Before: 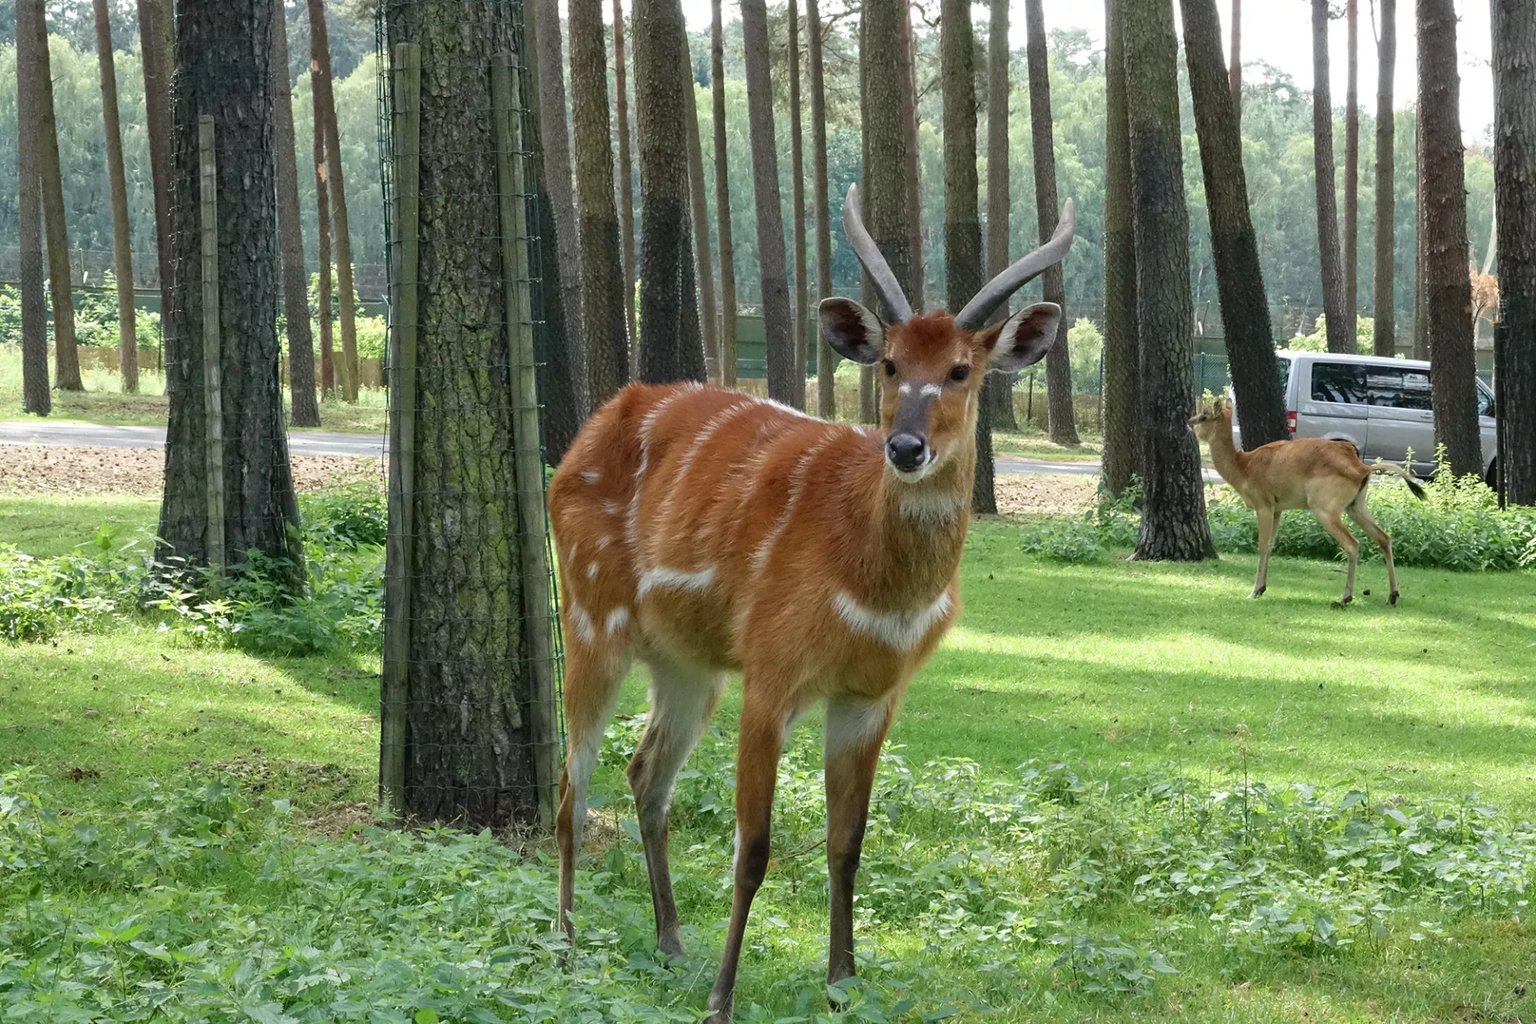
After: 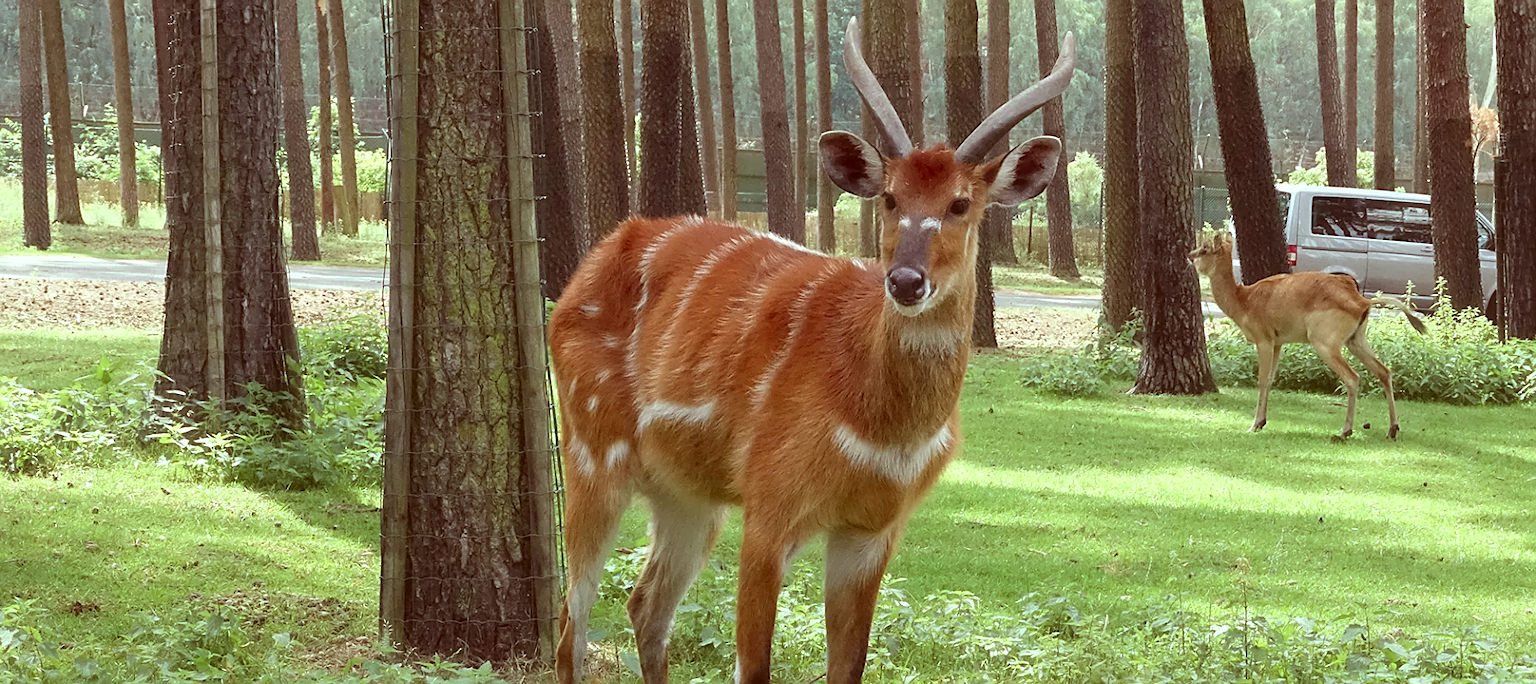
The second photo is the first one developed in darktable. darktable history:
color correction: highlights a* -7, highlights b* -0.167, shadows a* 20.7, shadows b* 11.49
crop: top 16.269%, bottom 16.787%
sharpen: on, module defaults
exposure: exposure 0.131 EV, compensate highlight preservation false
haze removal: strength -0.102, compatibility mode true, adaptive false
